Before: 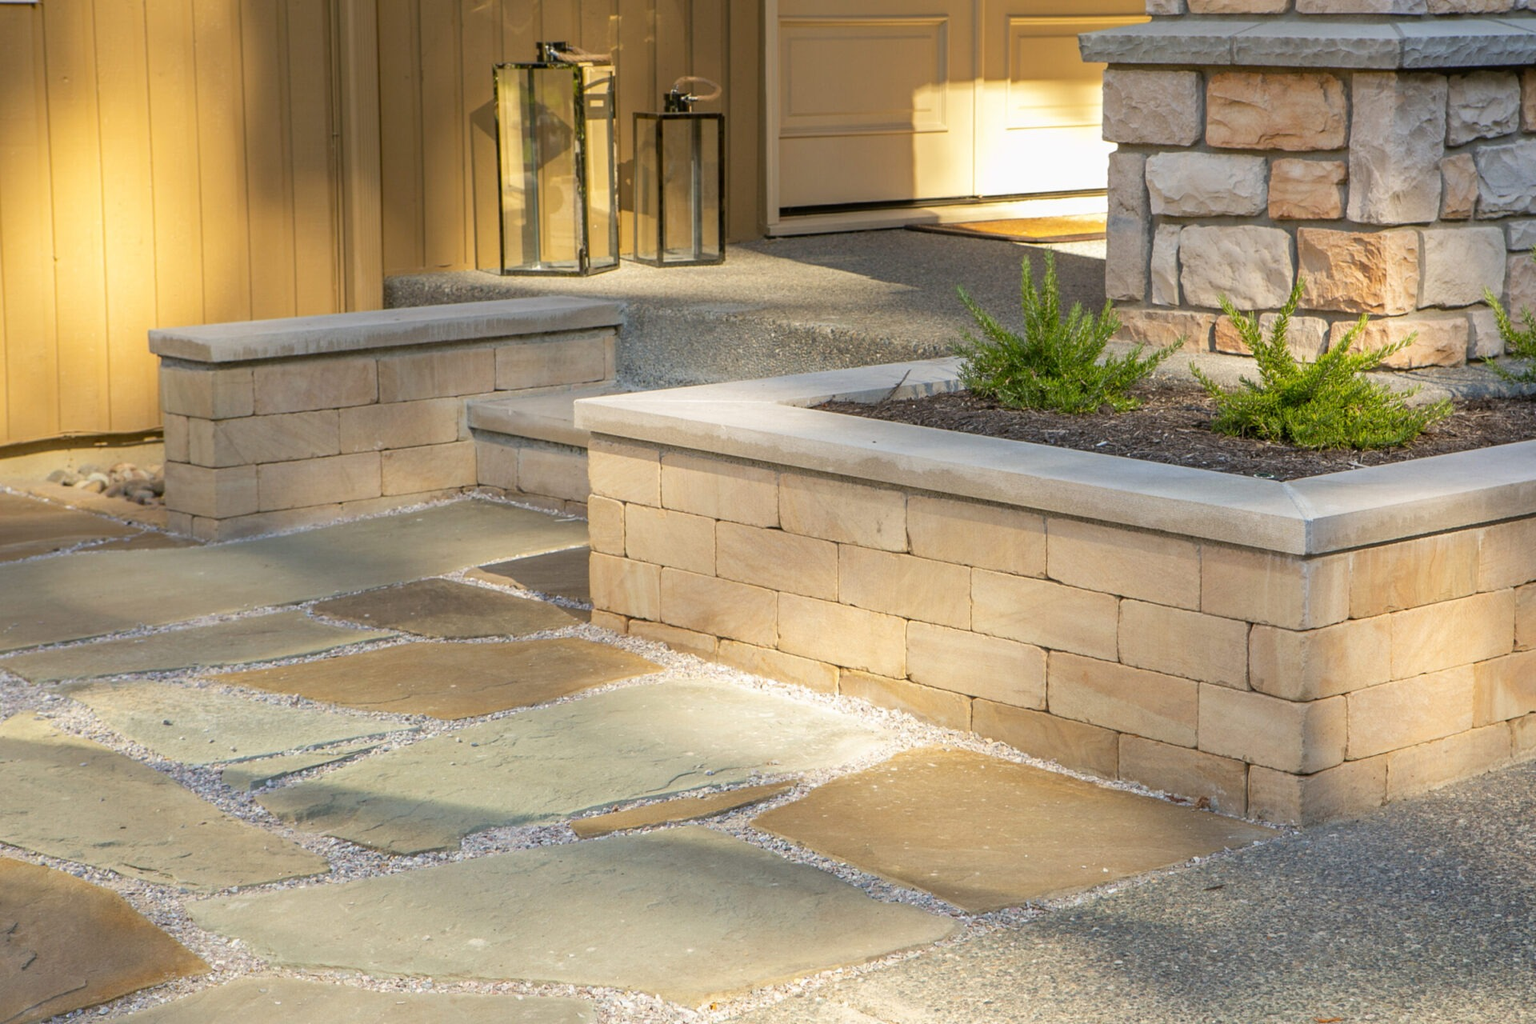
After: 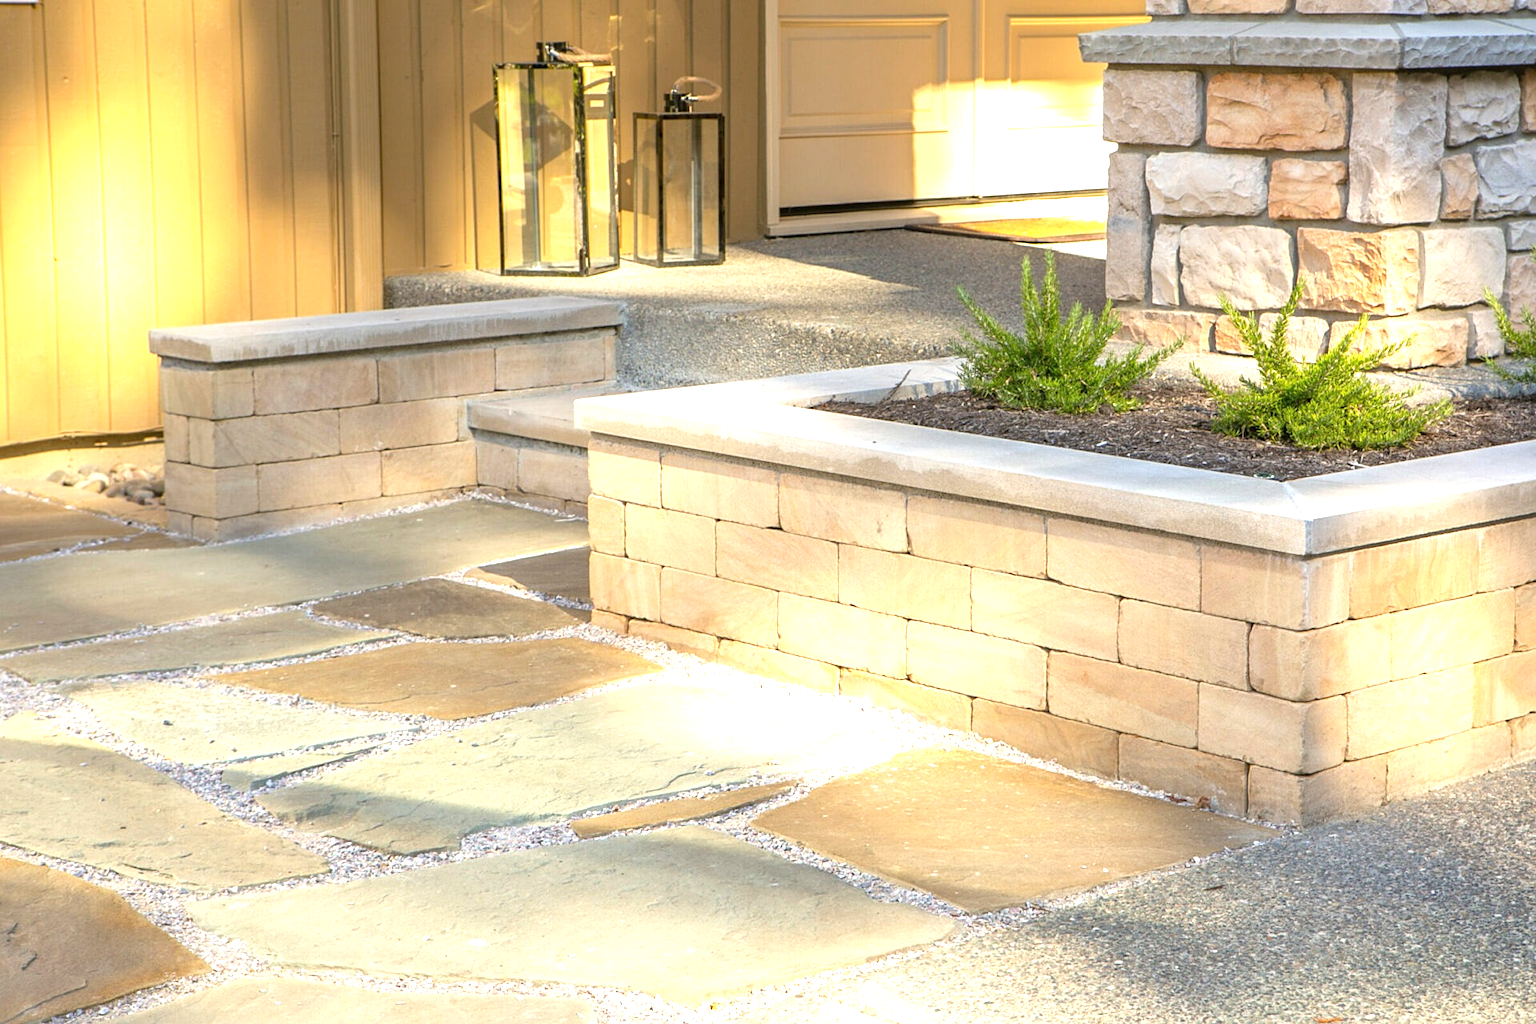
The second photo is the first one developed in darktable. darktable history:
sharpen: amount 0.2
exposure: black level correction 0, exposure 1 EV, compensate highlight preservation false
color balance: mode lift, gamma, gain (sRGB)
